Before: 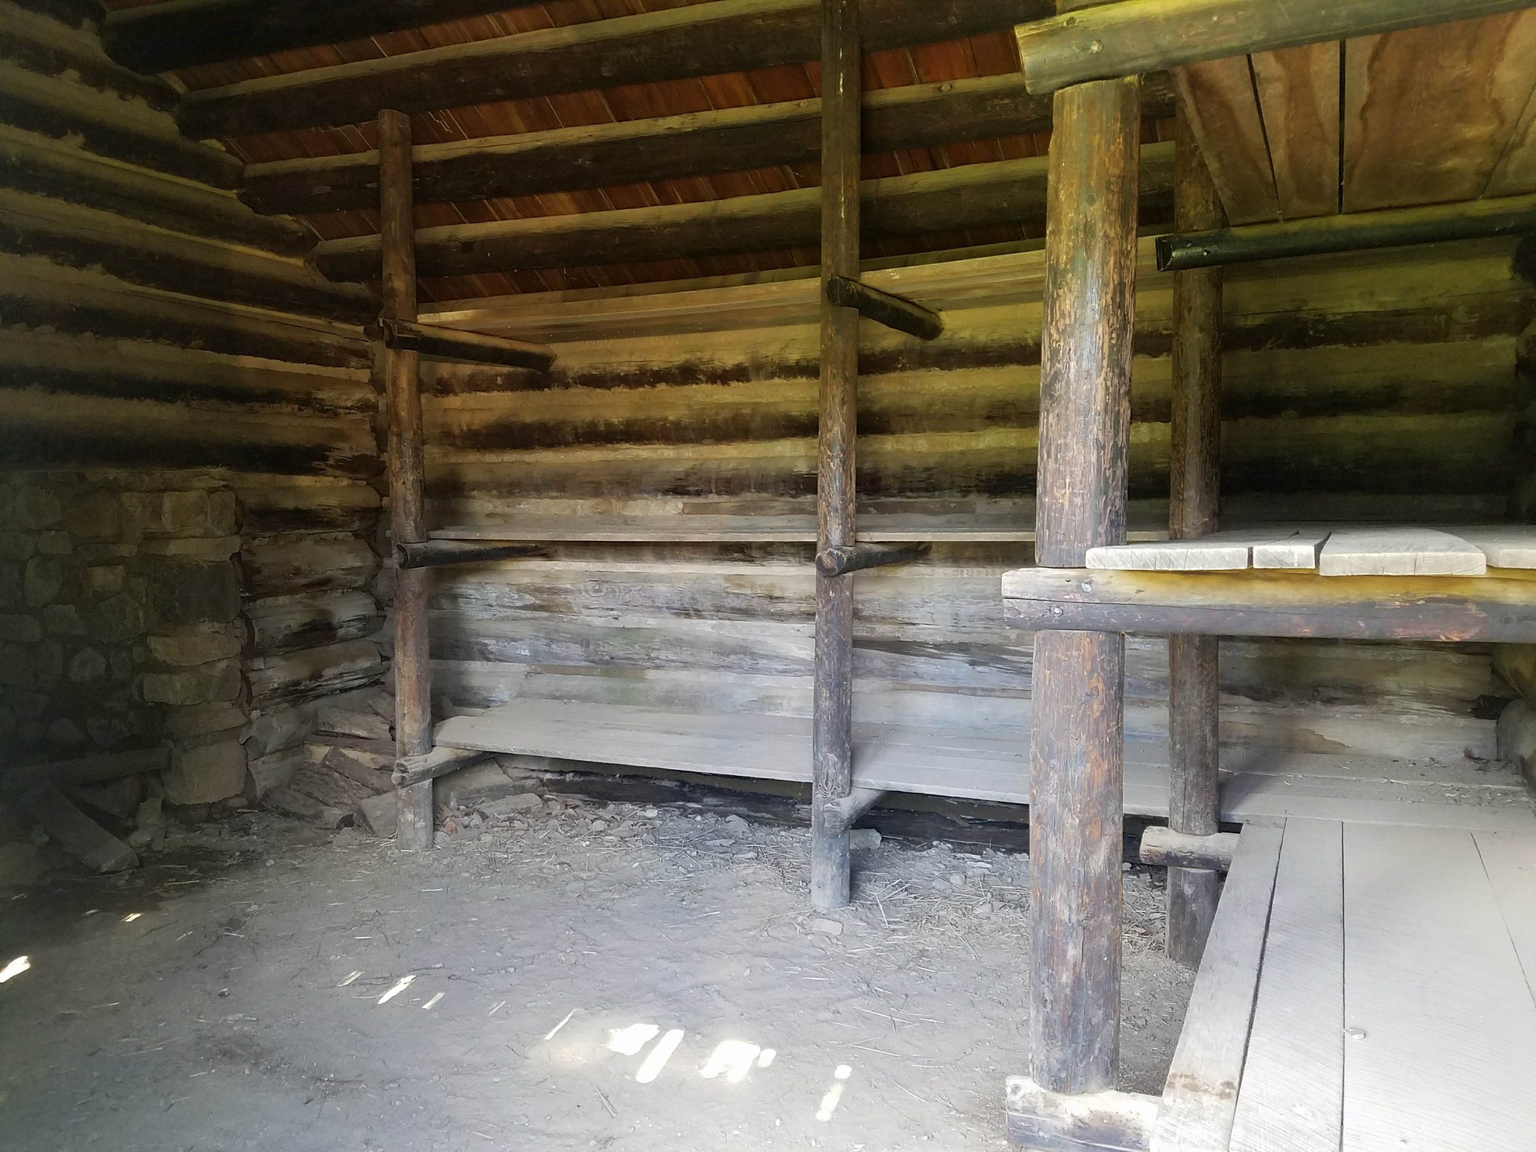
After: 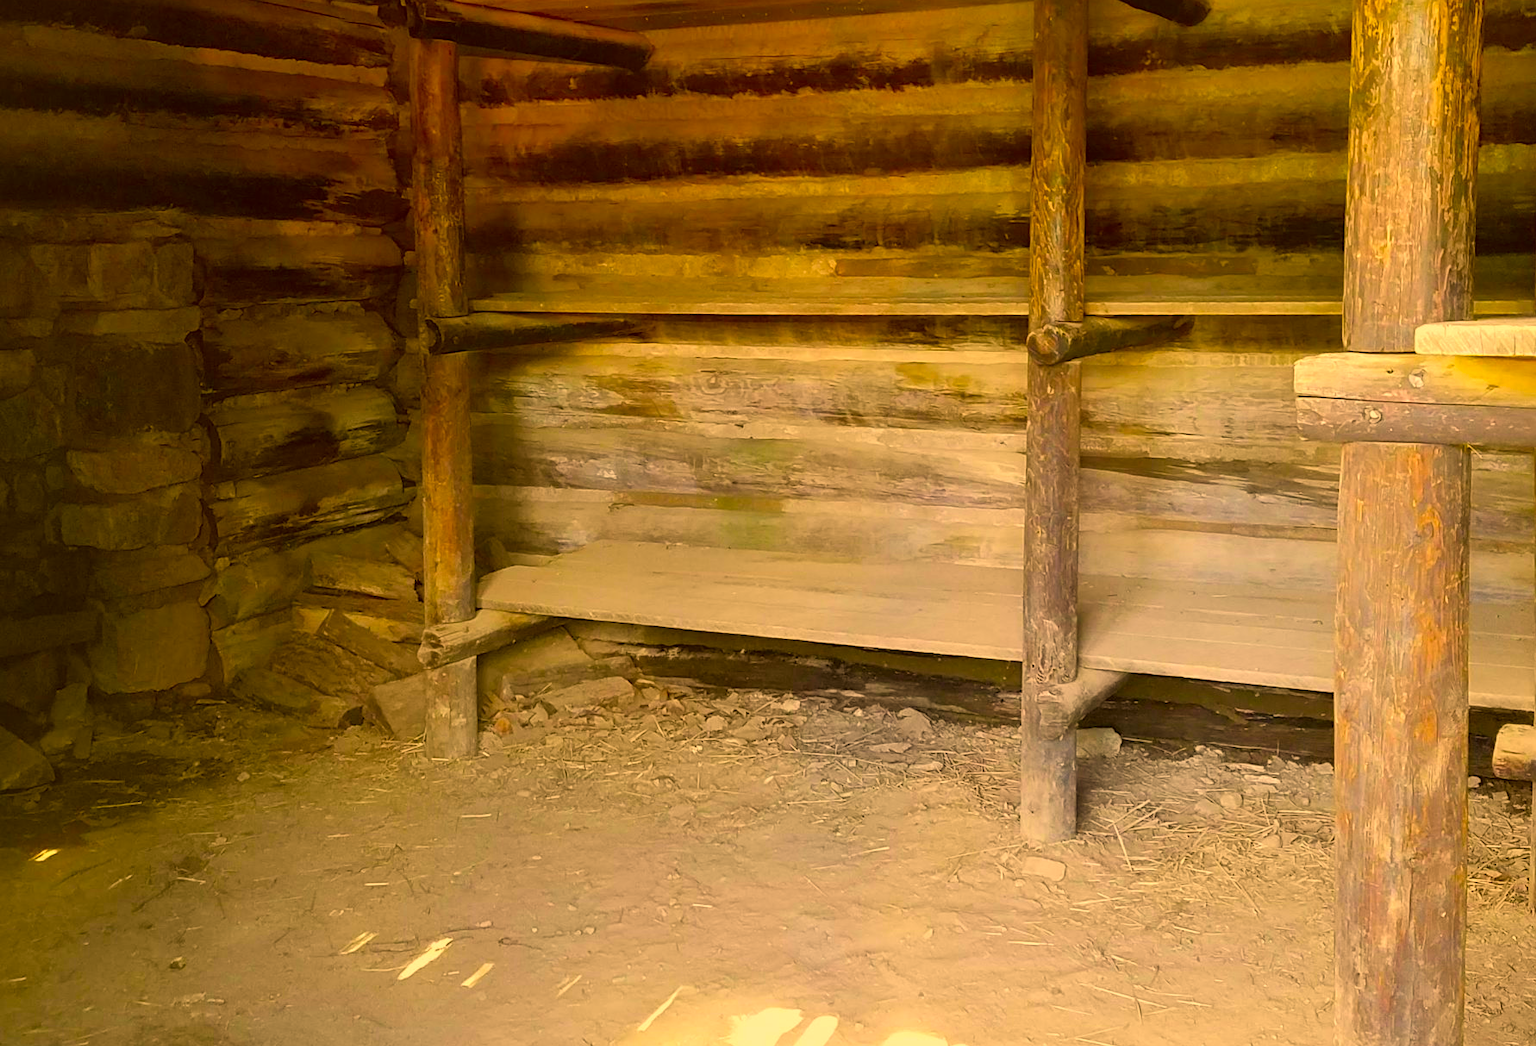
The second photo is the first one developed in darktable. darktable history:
crop: left 6.592%, top 27.972%, right 23.796%, bottom 8.78%
color correction: highlights a* 10.76, highlights b* 30.79, shadows a* 2.91, shadows b* 17.69, saturation 1.73
